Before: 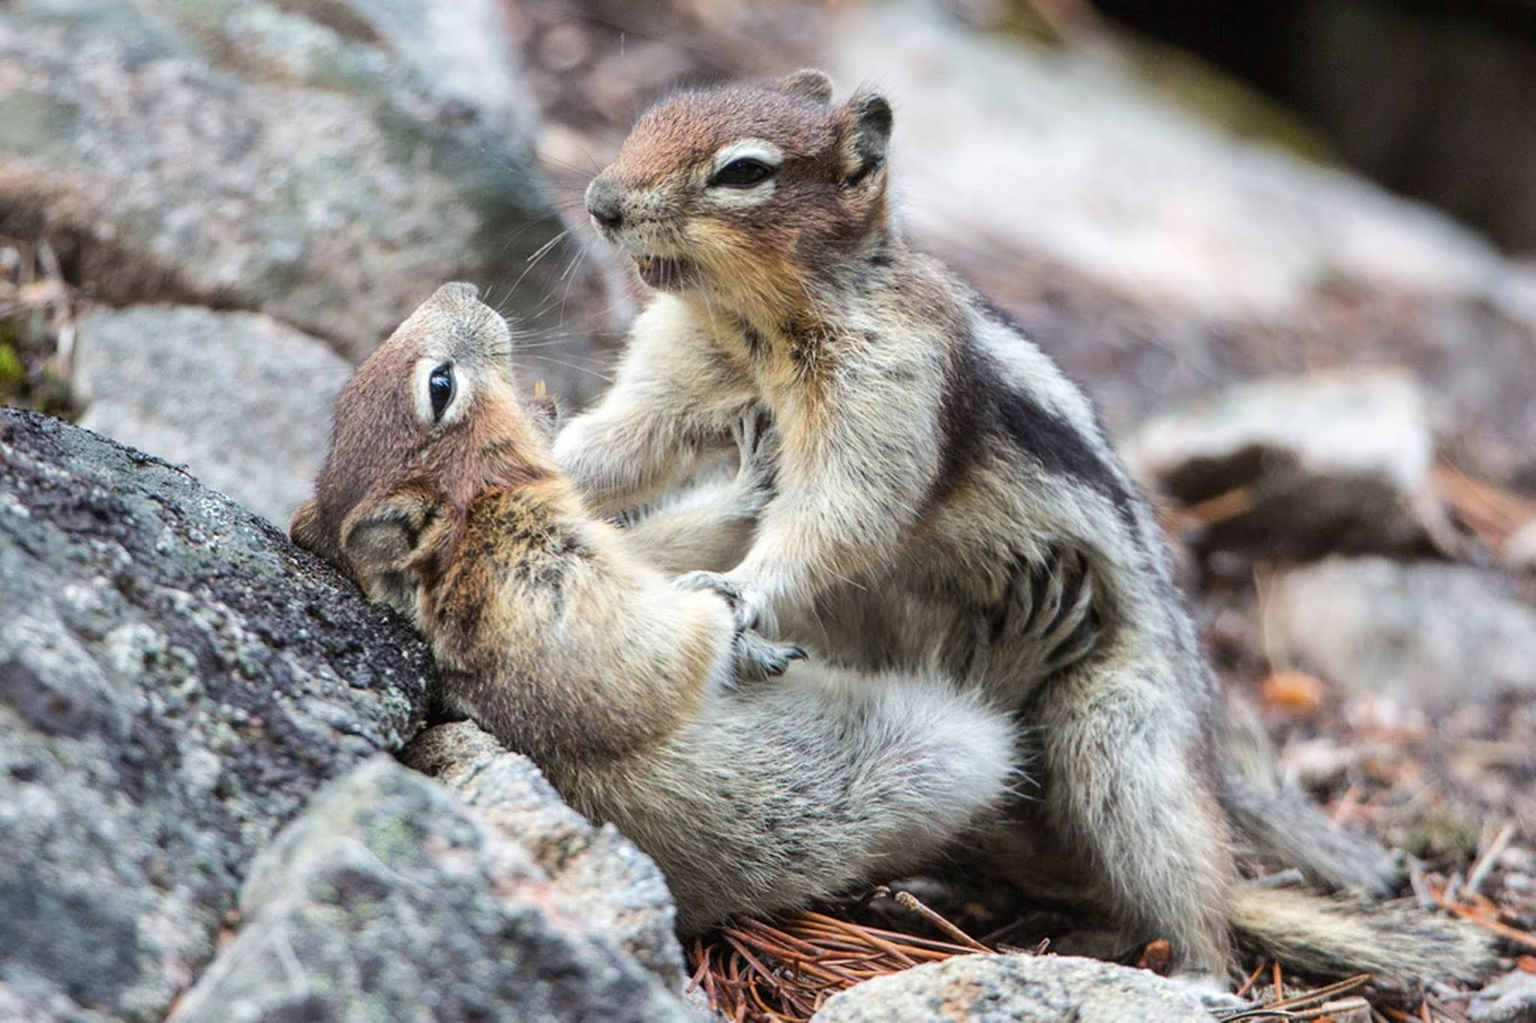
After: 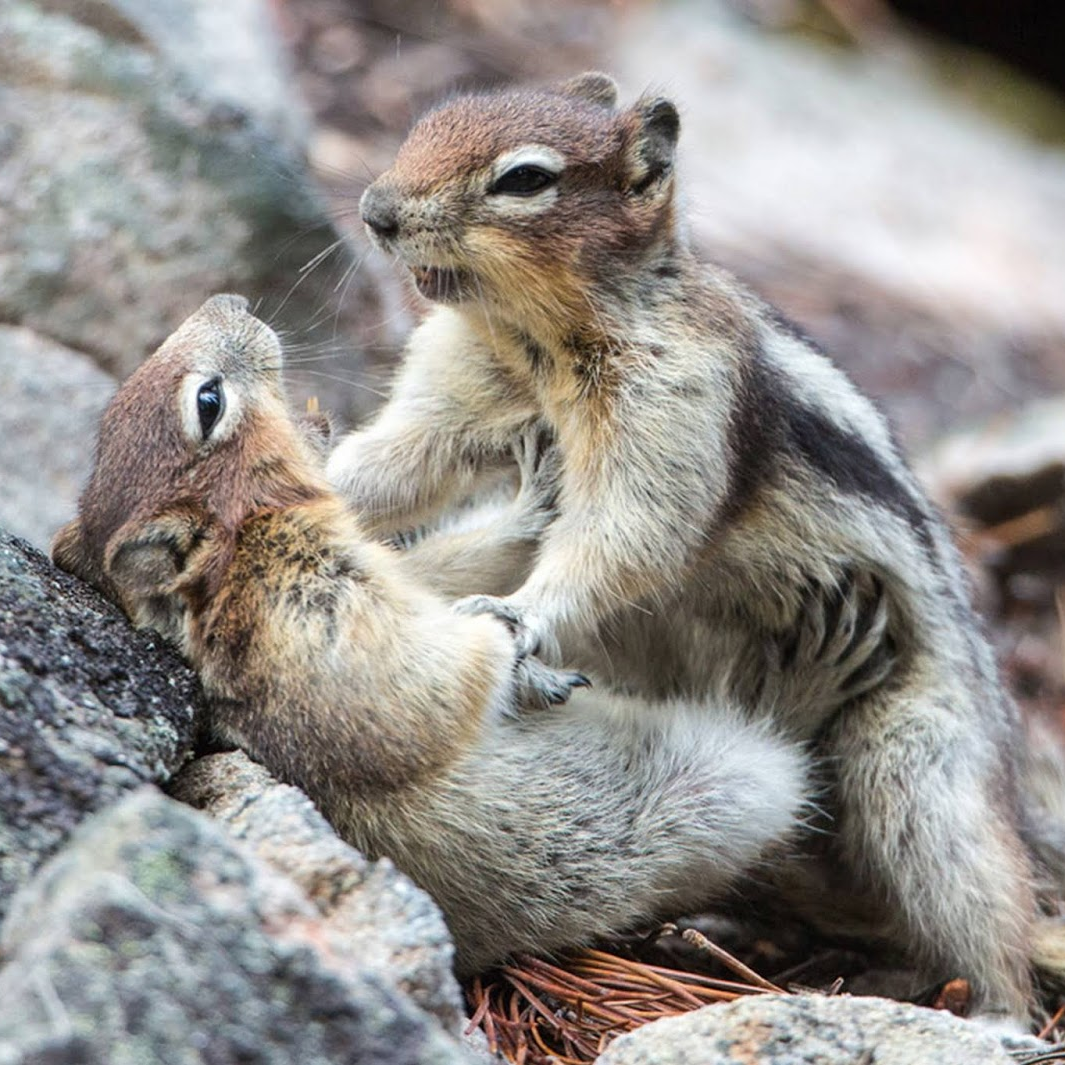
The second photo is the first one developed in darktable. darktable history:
crop and rotate: left 15.65%, right 17.773%
